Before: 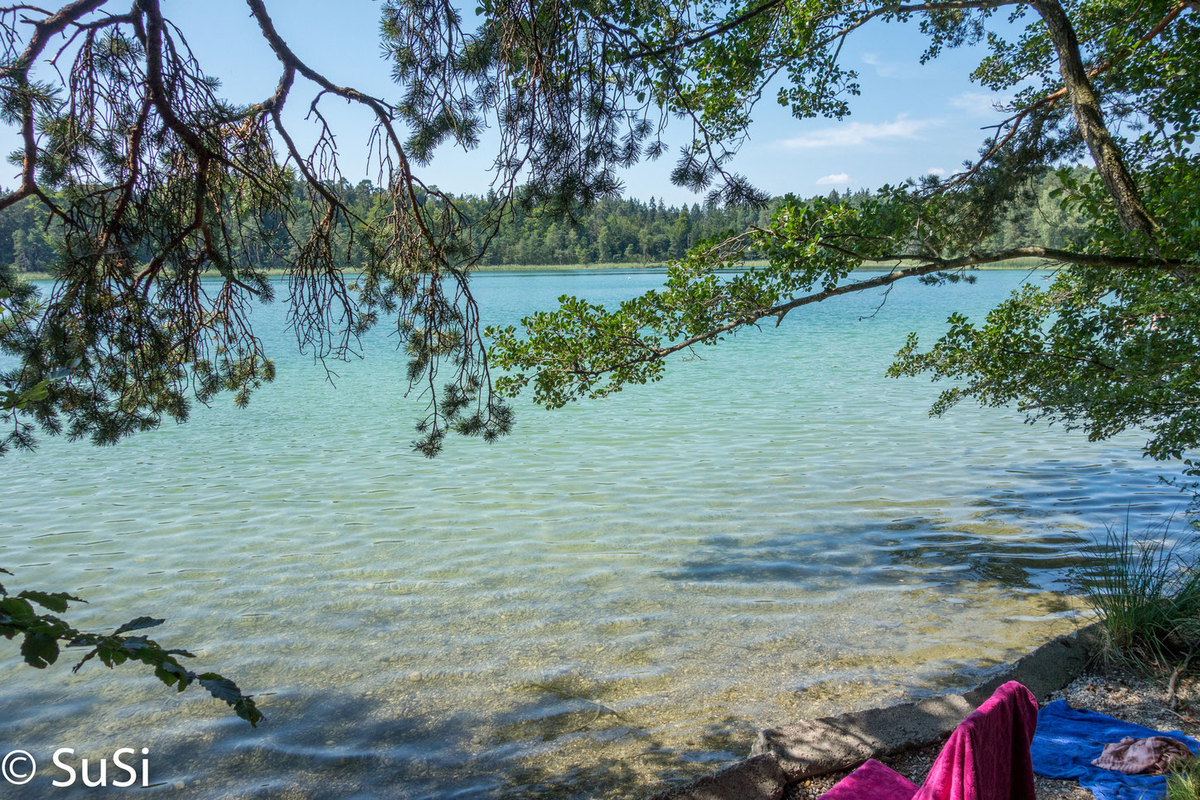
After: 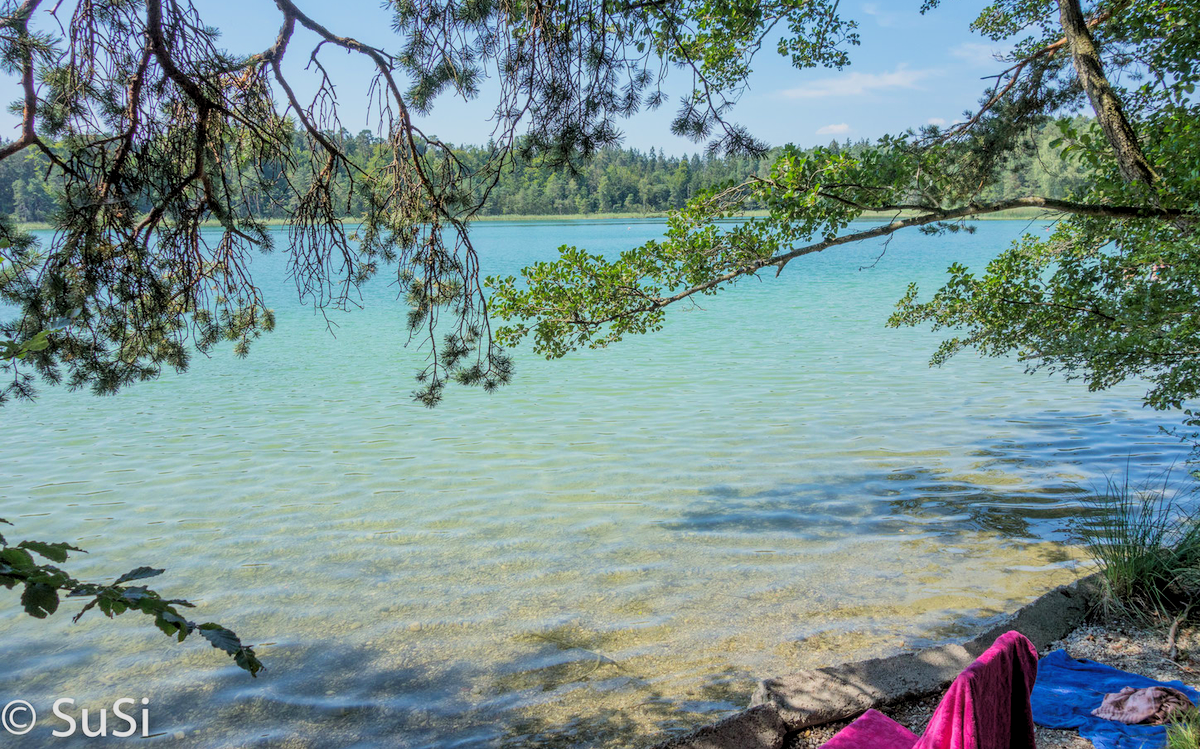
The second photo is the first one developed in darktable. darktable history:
crop and rotate: top 6.355%
levels: black 3.91%, levels [0.026, 0.507, 0.987]
exposure: black level correction 0, exposure 0.702 EV, compensate highlight preservation false
filmic rgb: black relative exposure -8.82 EV, white relative exposure 4.98 EV, target black luminance 0%, hardness 3.78, latitude 66.77%, contrast 0.821, highlights saturation mix 11.29%, shadows ↔ highlights balance 20.29%, color science v6 (2022)
